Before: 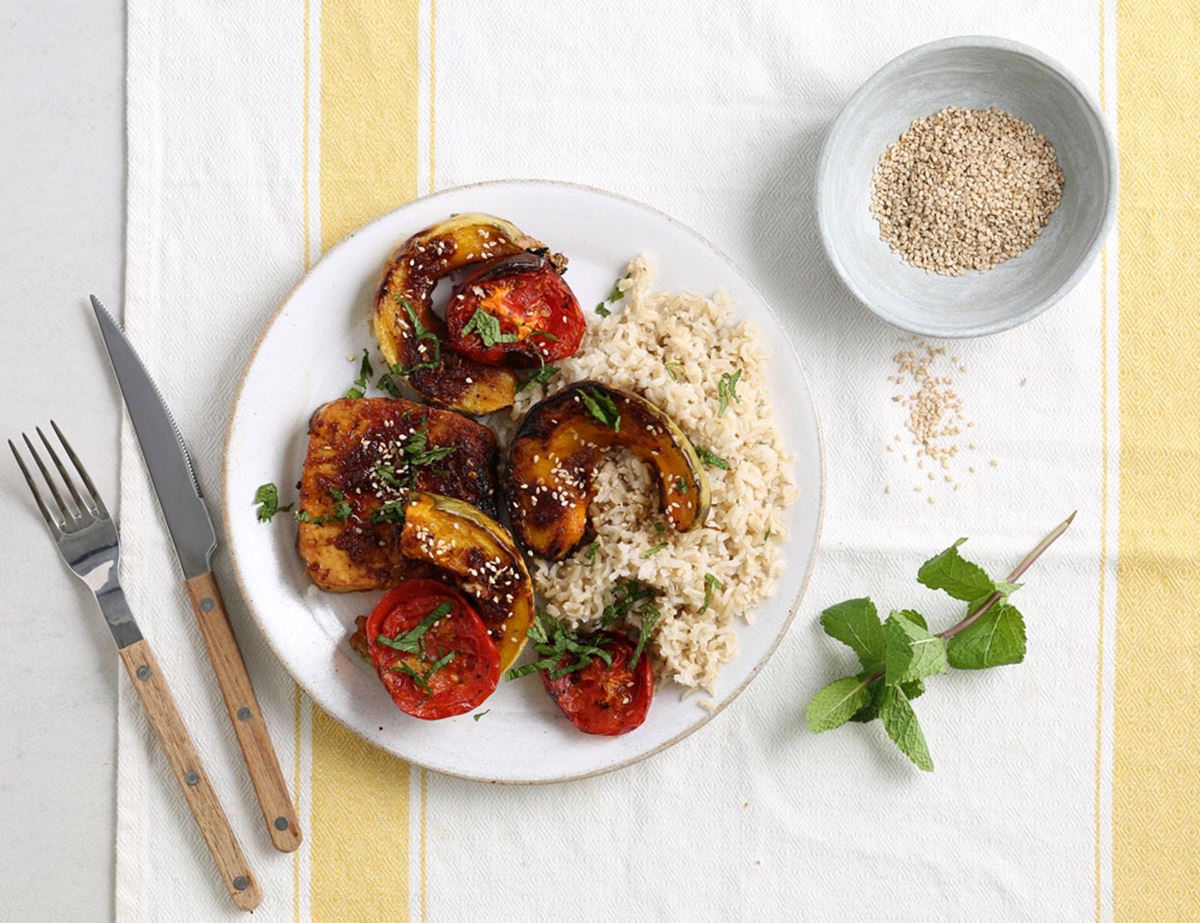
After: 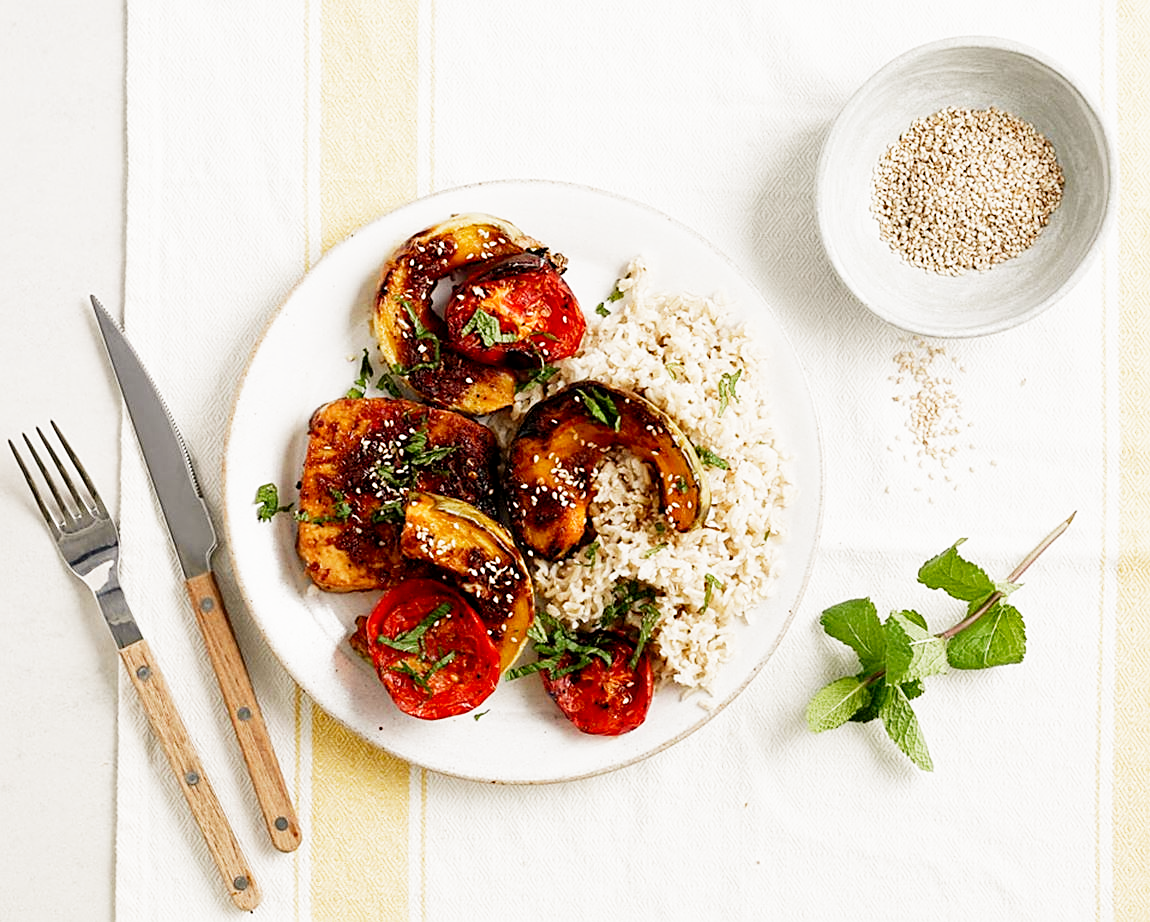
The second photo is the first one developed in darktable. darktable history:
white balance: red 1.045, blue 0.932
filmic rgb: middle gray luminance 12.74%, black relative exposure -10.13 EV, white relative exposure 3.47 EV, threshold 6 EV, target black luminance 0%, hardness 5.74, latitude 44.69%, contrast 1.221, highlights saturation mix 5%, shadows ↔ highlights balance 26.78%, add noise in highlights 0, preserve chrominance no, color science v3 (2019), use custom middle-gray values true, iterations of high-quality reconstruction 0, contrast in highlights soft, enable highlight reconstruction true
sharpen: on, module defaults
crop: right 4.126%, bottom 0.031%
